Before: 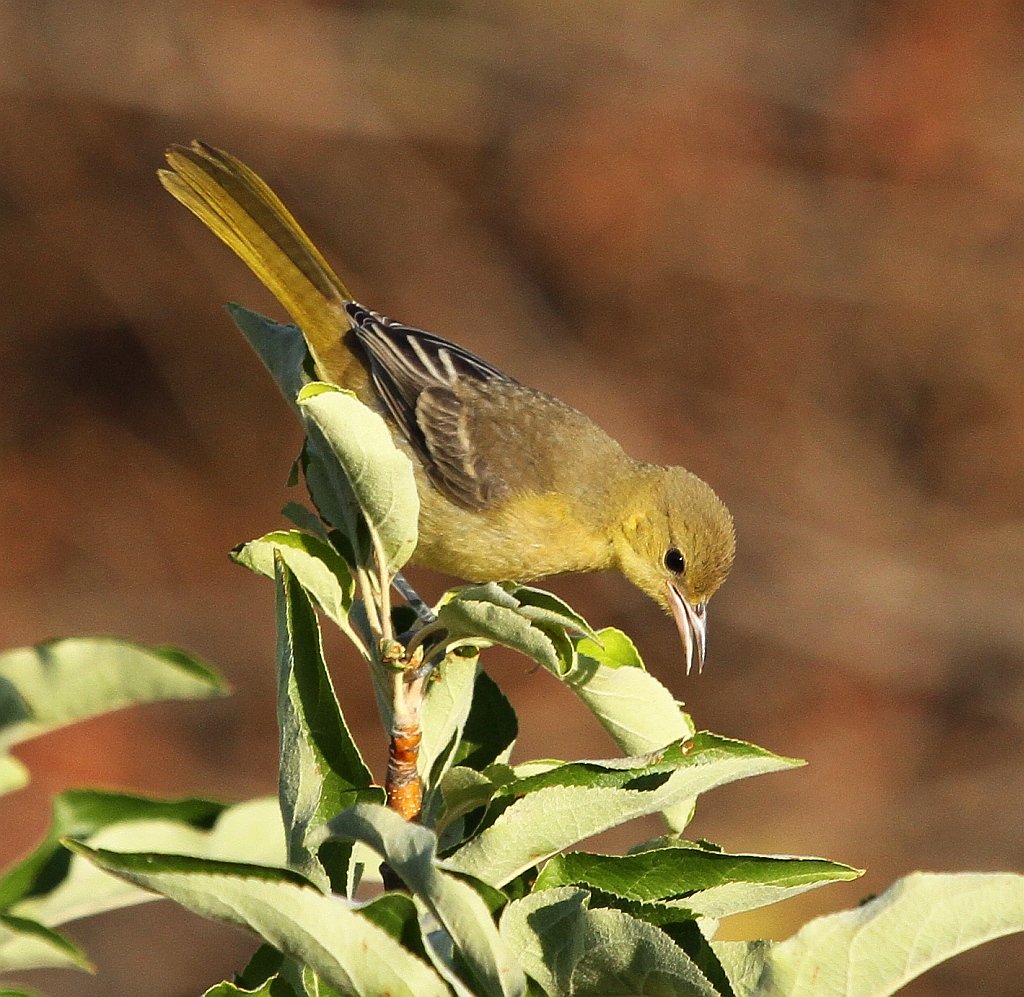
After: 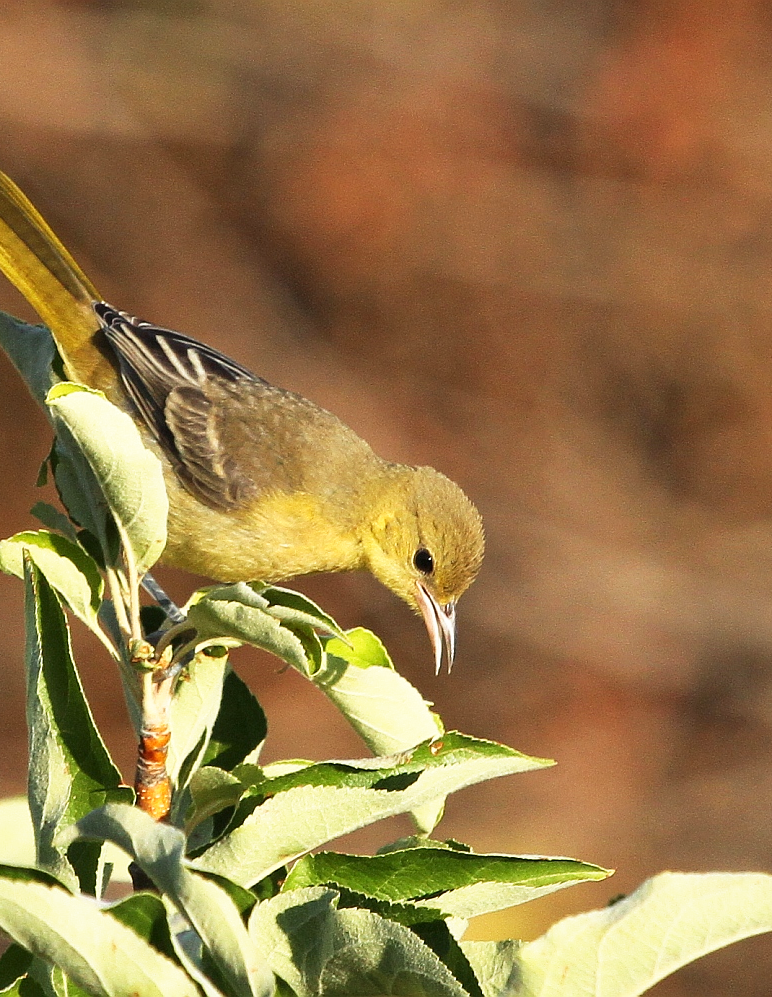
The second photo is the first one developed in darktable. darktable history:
base curve: curves: ch0 [(0, 0) (0.688, 0.865) (1, 1)], preserve colors none
crop and rotate: left 24.6%
color balance: mode lift, gamma, gain (sRGB)
